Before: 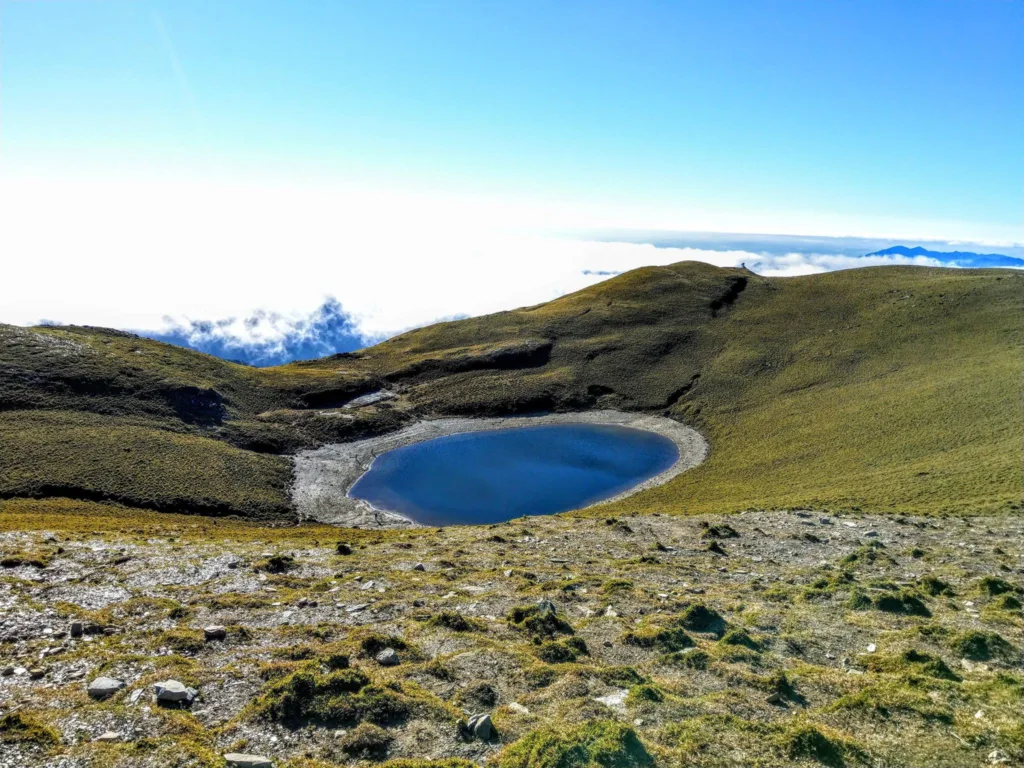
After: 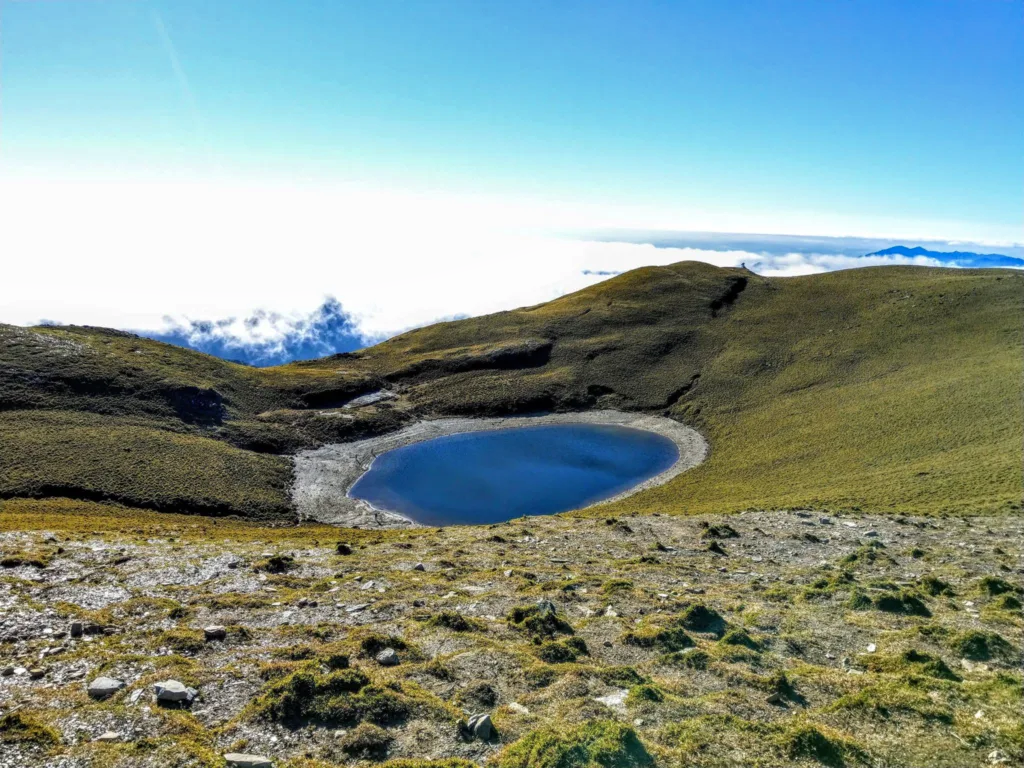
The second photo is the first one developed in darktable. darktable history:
shadows and highlights: shadows 58.91, highlights color adjustment 32.66%, soften with gaussian
